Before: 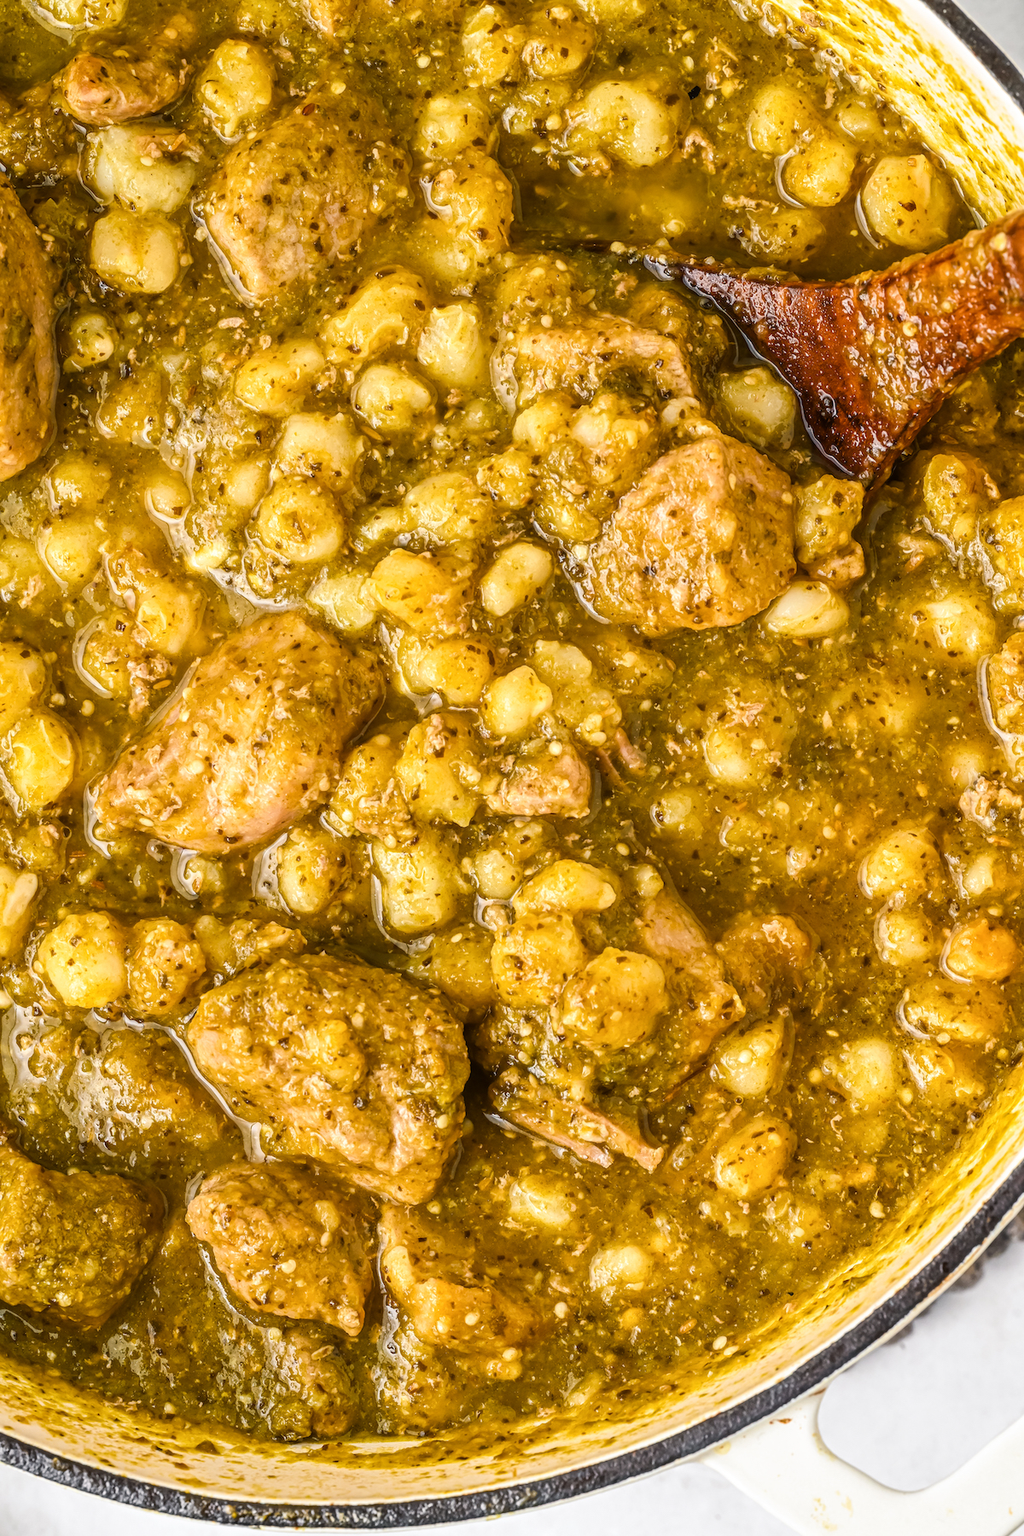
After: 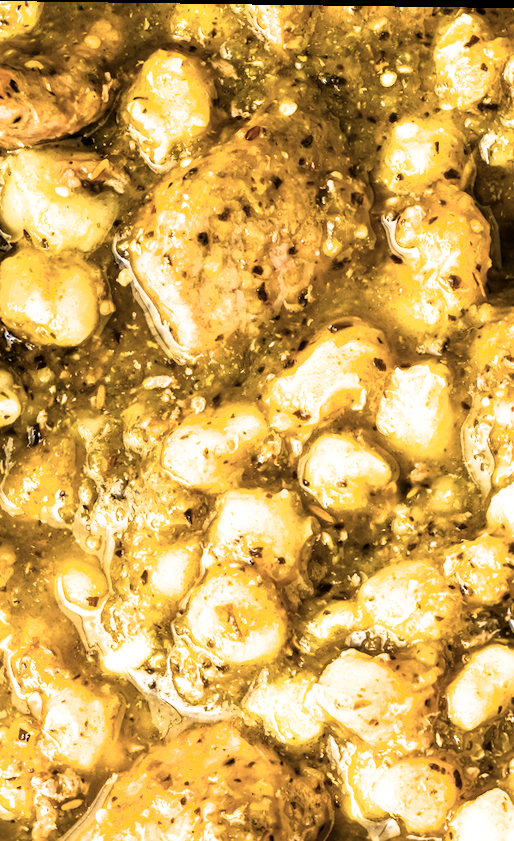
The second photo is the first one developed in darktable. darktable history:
filmic rgb: black relative exposure -8.2 EV, white relative exposure 2.2 EV, threshold 3 EV, hardness 7.11, latitude 85.74%, contrast 1.696, highlights saturation mix -4%, shadows ↔ highlights balance -2.69%, color science v5 (2021), contrast in shadows safe, contrast in highlights safe, enable highlight reconstruction true
crop and rotate: left 10.817%, top 0.062%, right 47.194%, bottom 53.626%
rotate and perspective: rotation 0.8°, automatic cropping off
